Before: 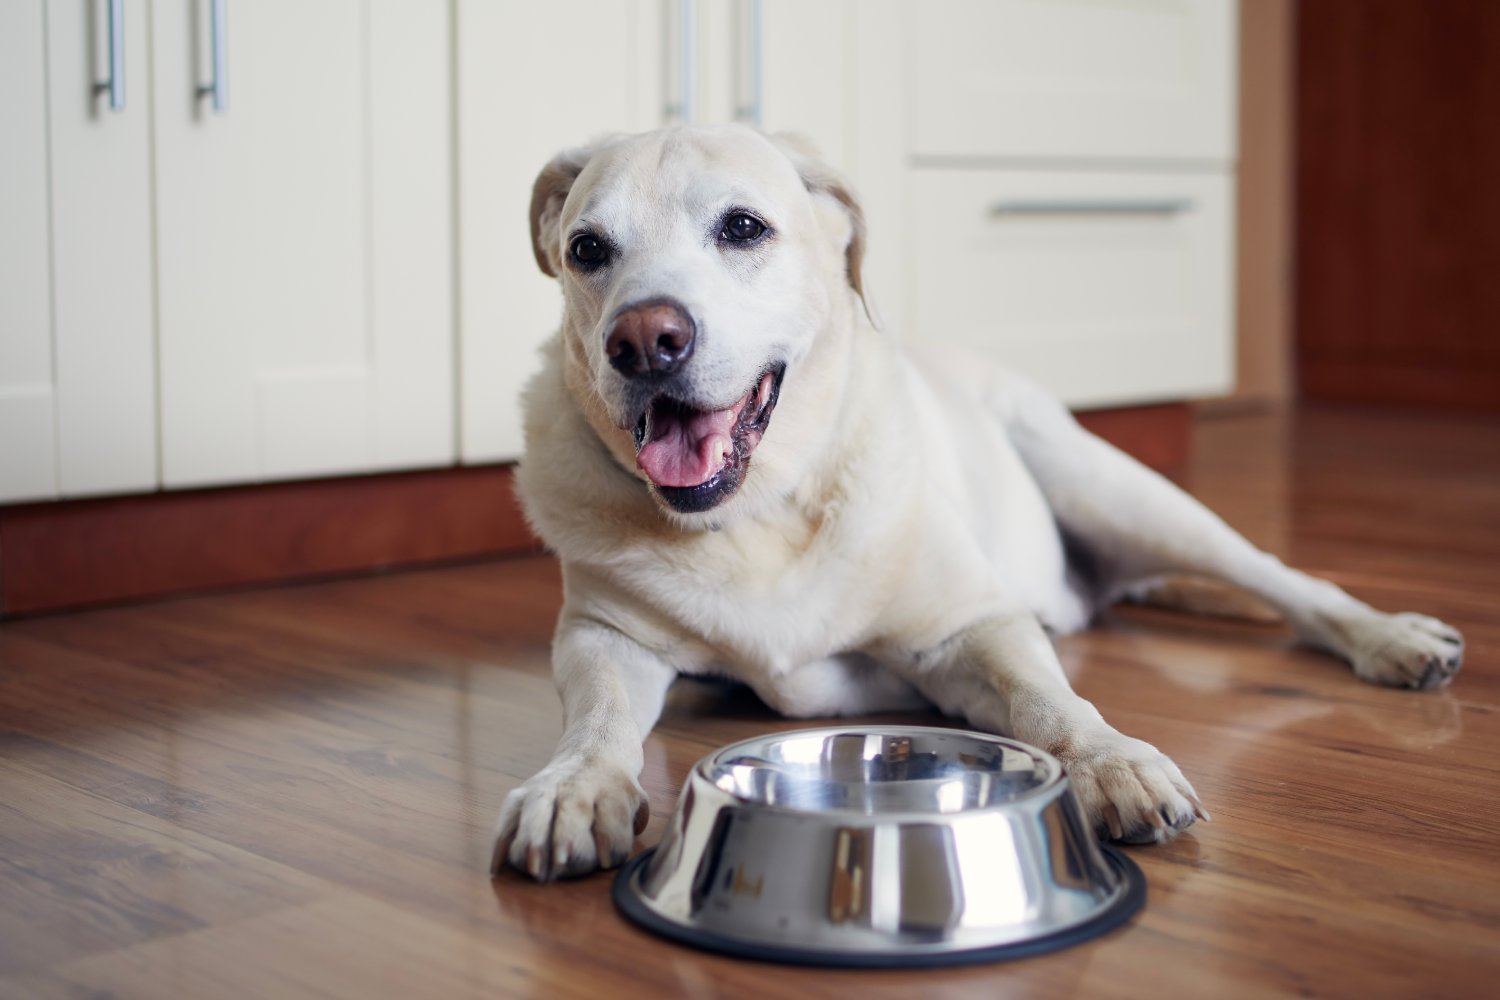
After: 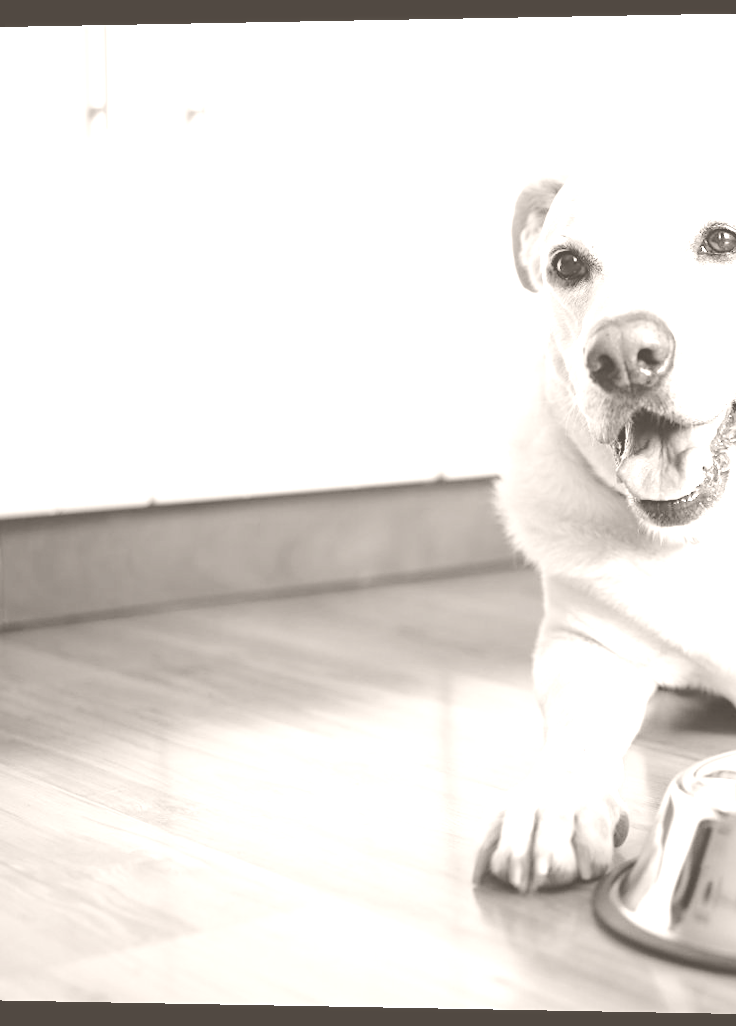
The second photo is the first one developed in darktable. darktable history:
sharpen: amount 0.2
color correction: saturation 0.3
colorize: hue 34.49°, saturation 35.33%, source mix 100%, lightness 55%, version 1
rotate and perspective: lens shift (horizontal) -0.055, automatic cropping off
global tonemap: drago (0.7, 100)
crop and rotate: left 0%, top 0%, right 50.845%
